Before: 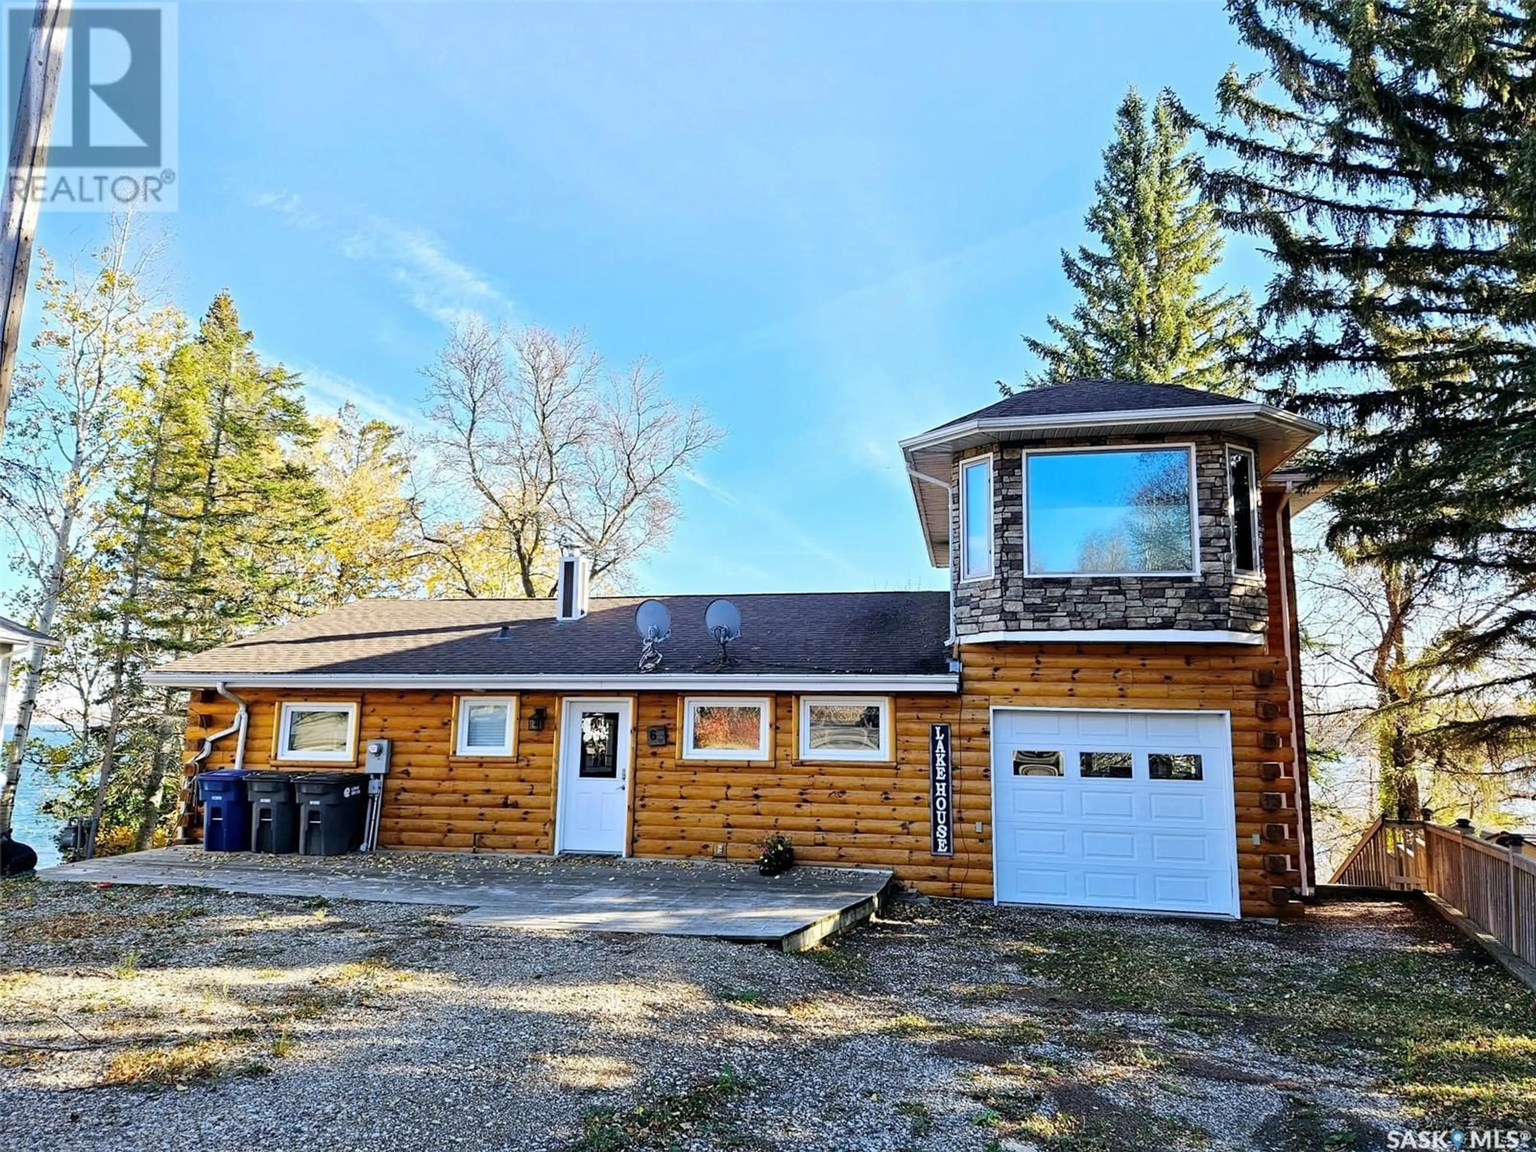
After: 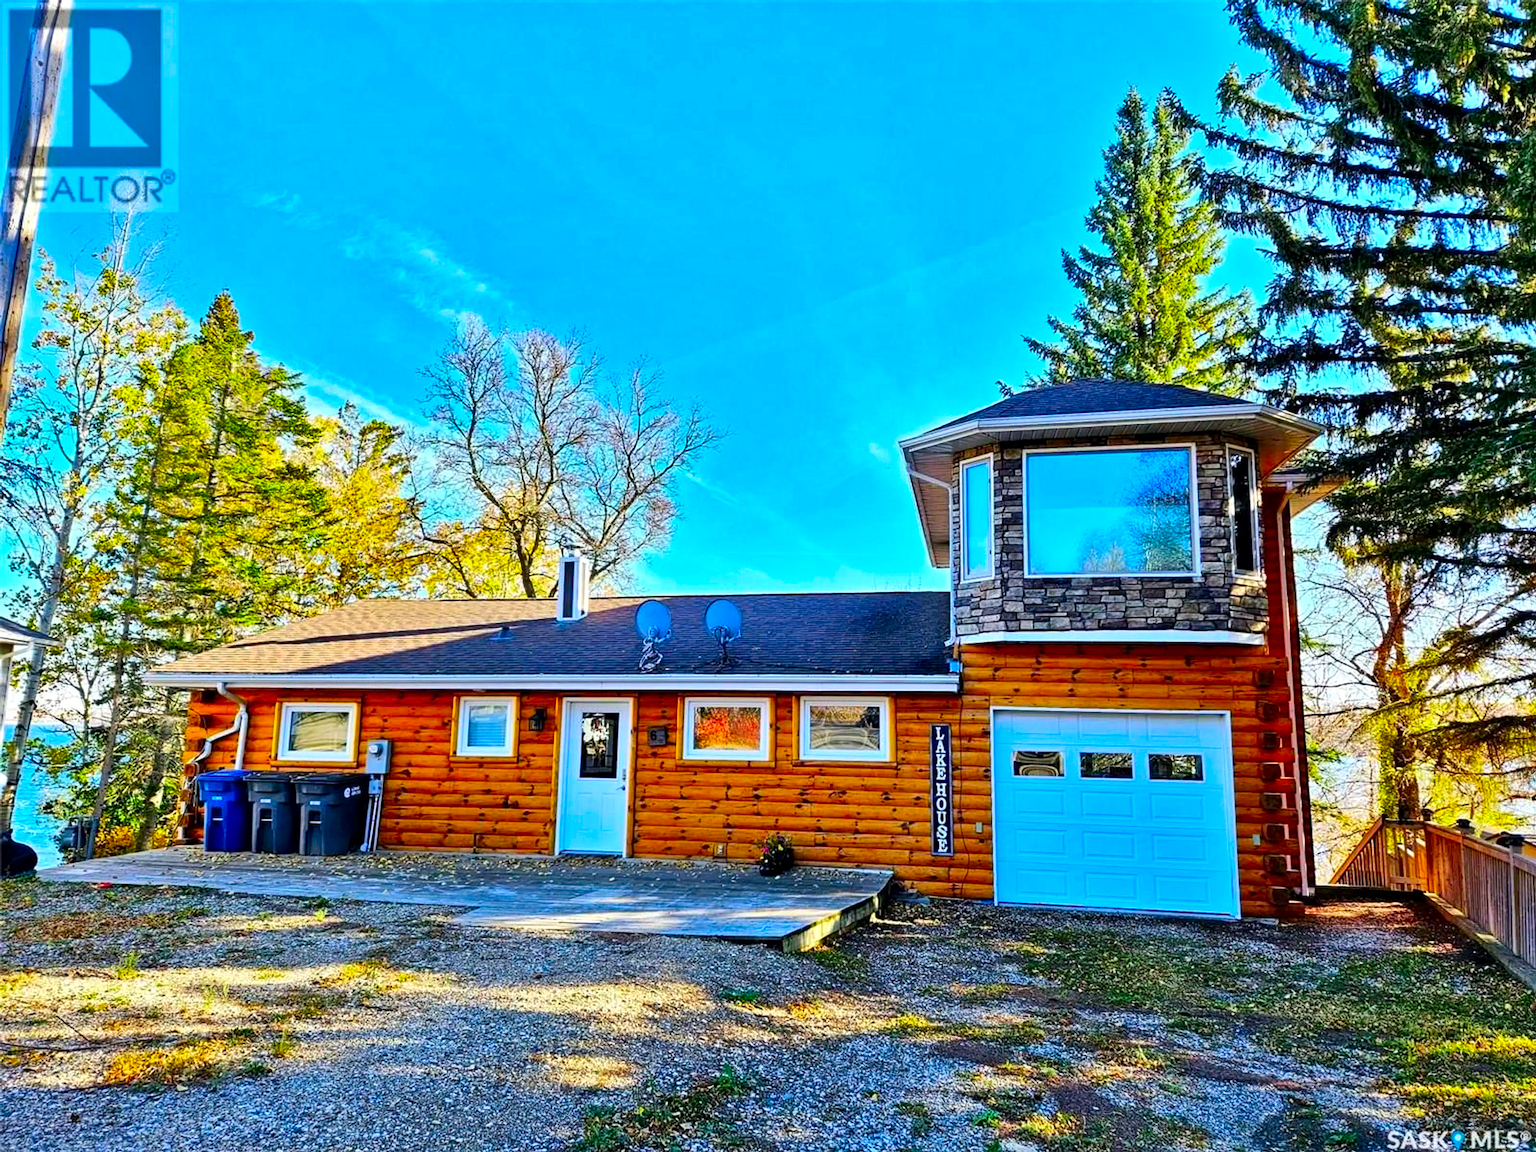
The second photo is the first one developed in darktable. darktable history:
color correction: highlights b* -0.006, saturation 1.77
contrast brightness saturation: contrast 0.087, saturation 0.272
local contrast: highlights 104%, shadows 100%, detail 120%, midtone range 0.2
shadows and highlights: shadows 58.93, highlights -60.33, soften with gaussian
